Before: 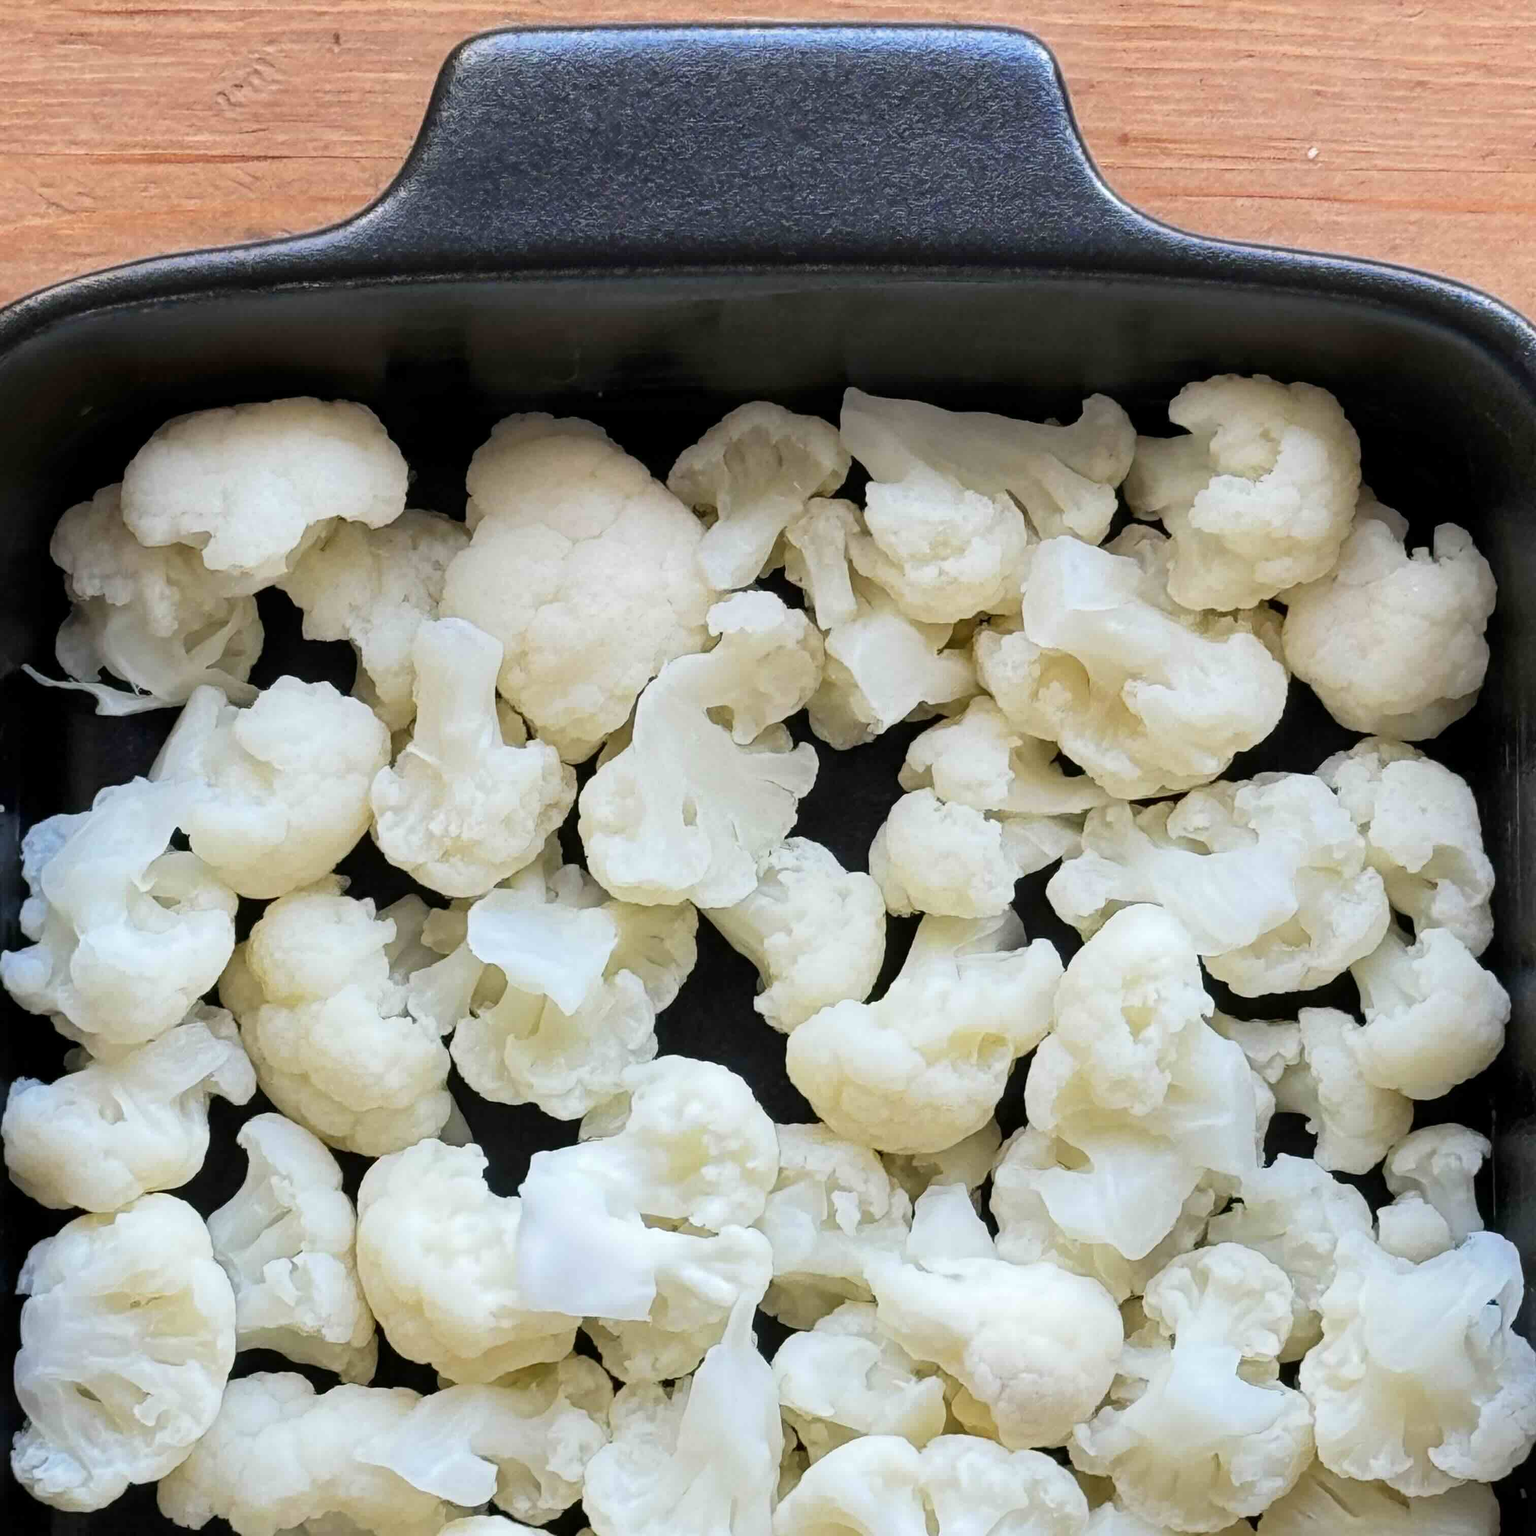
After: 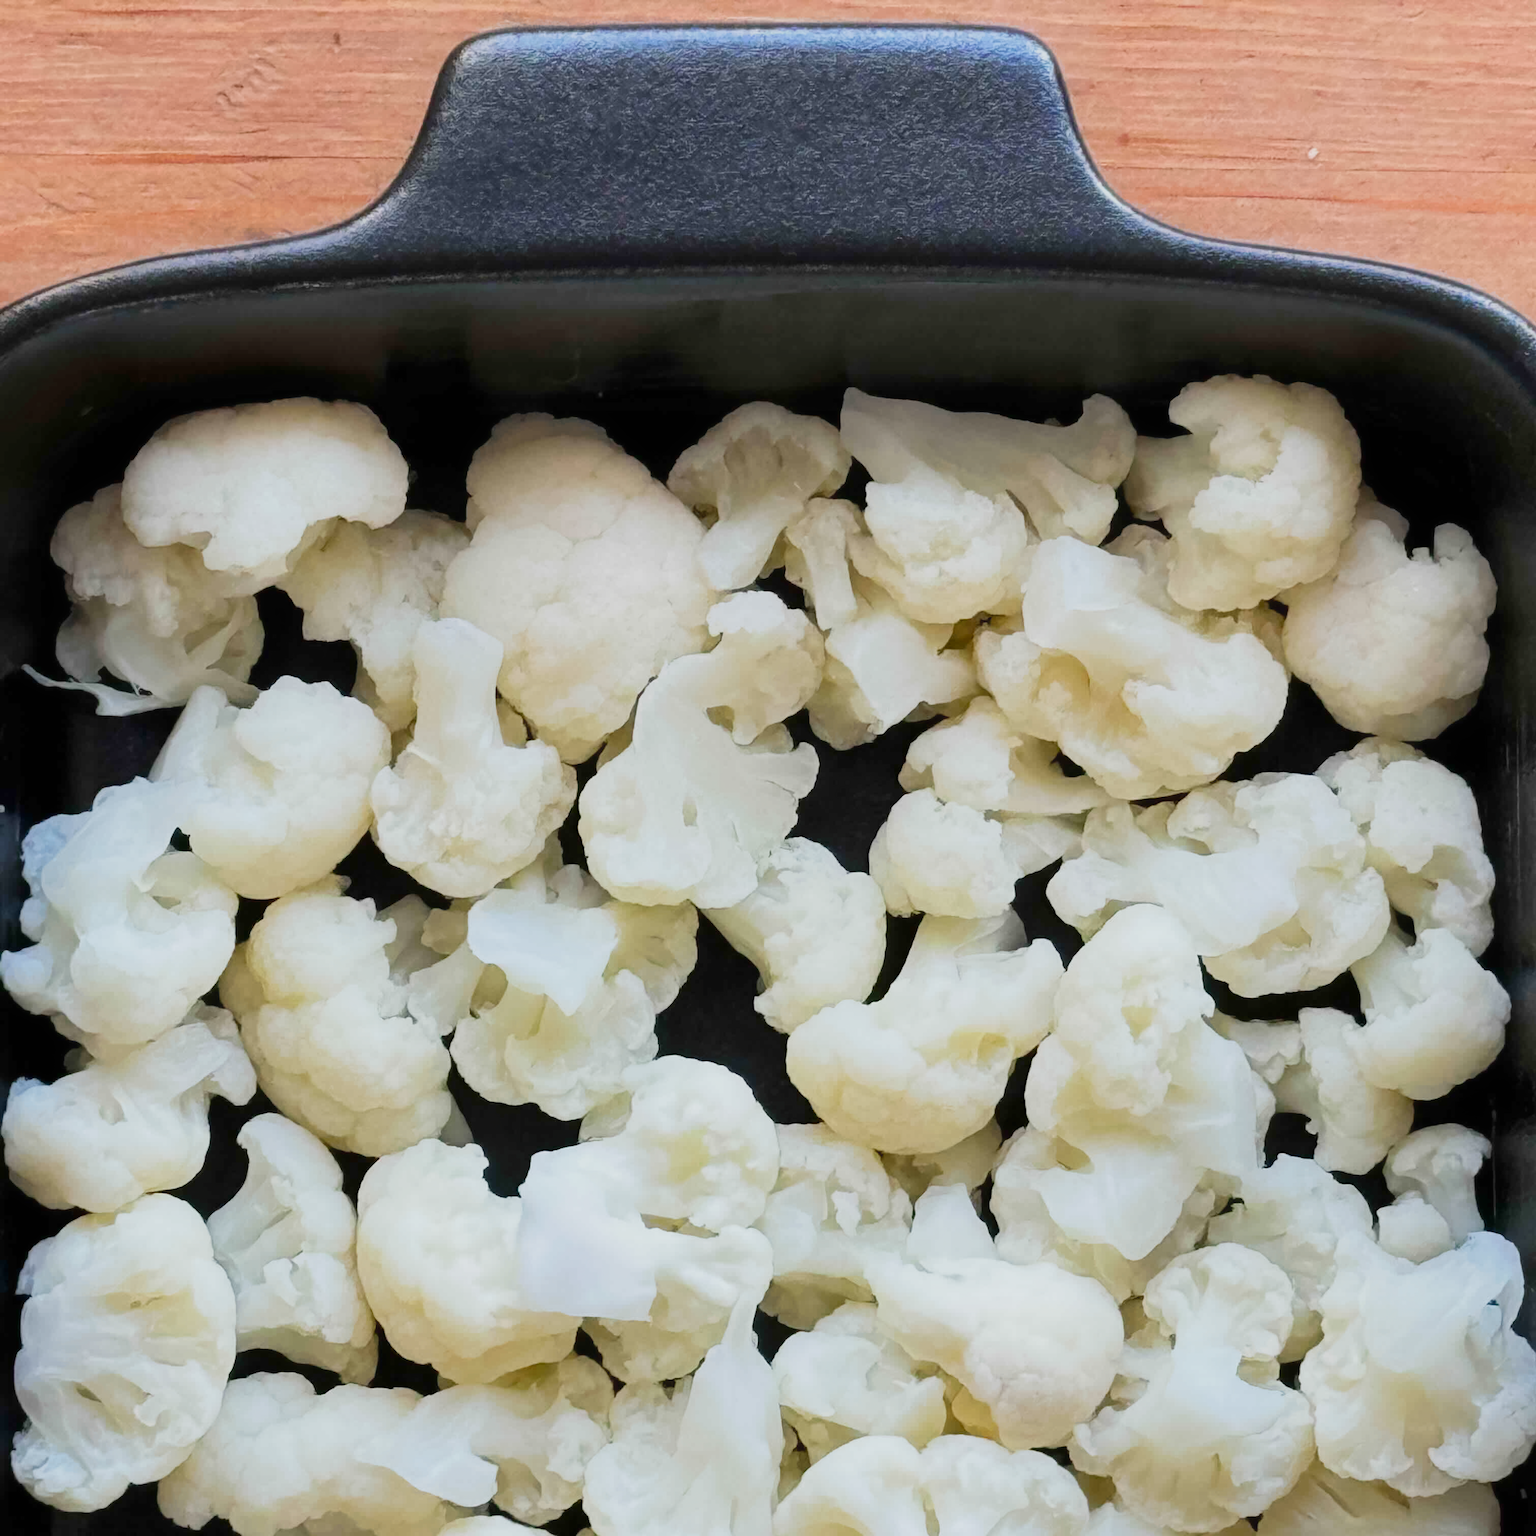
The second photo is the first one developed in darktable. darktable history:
contrast equalizer: octaves 7, y [[0.502, 0.505, 0.512, 0.529, 0.564, 0.588], [0.5 ×6], [0.502, 0.505, 0.512, 0.529, 0.564, 0.588], [0, 0.001, 0.001, 0.004, 0.008, 0.011], [0, 0.001, 0.001, 0.004, 0.008, 0.011]], mix -1
raw chromatic aberrations: on, module defaults
denoise (profiled): strength 1.2, preserve shadows 1.8, a [-1, 0, 0], y [[0.5 ×7] ×4, [0 ×7], [0.5 ×7]], compensate highlight preservation false
sigmoid "neutral gray": contrast 1.22, skew 0.65
